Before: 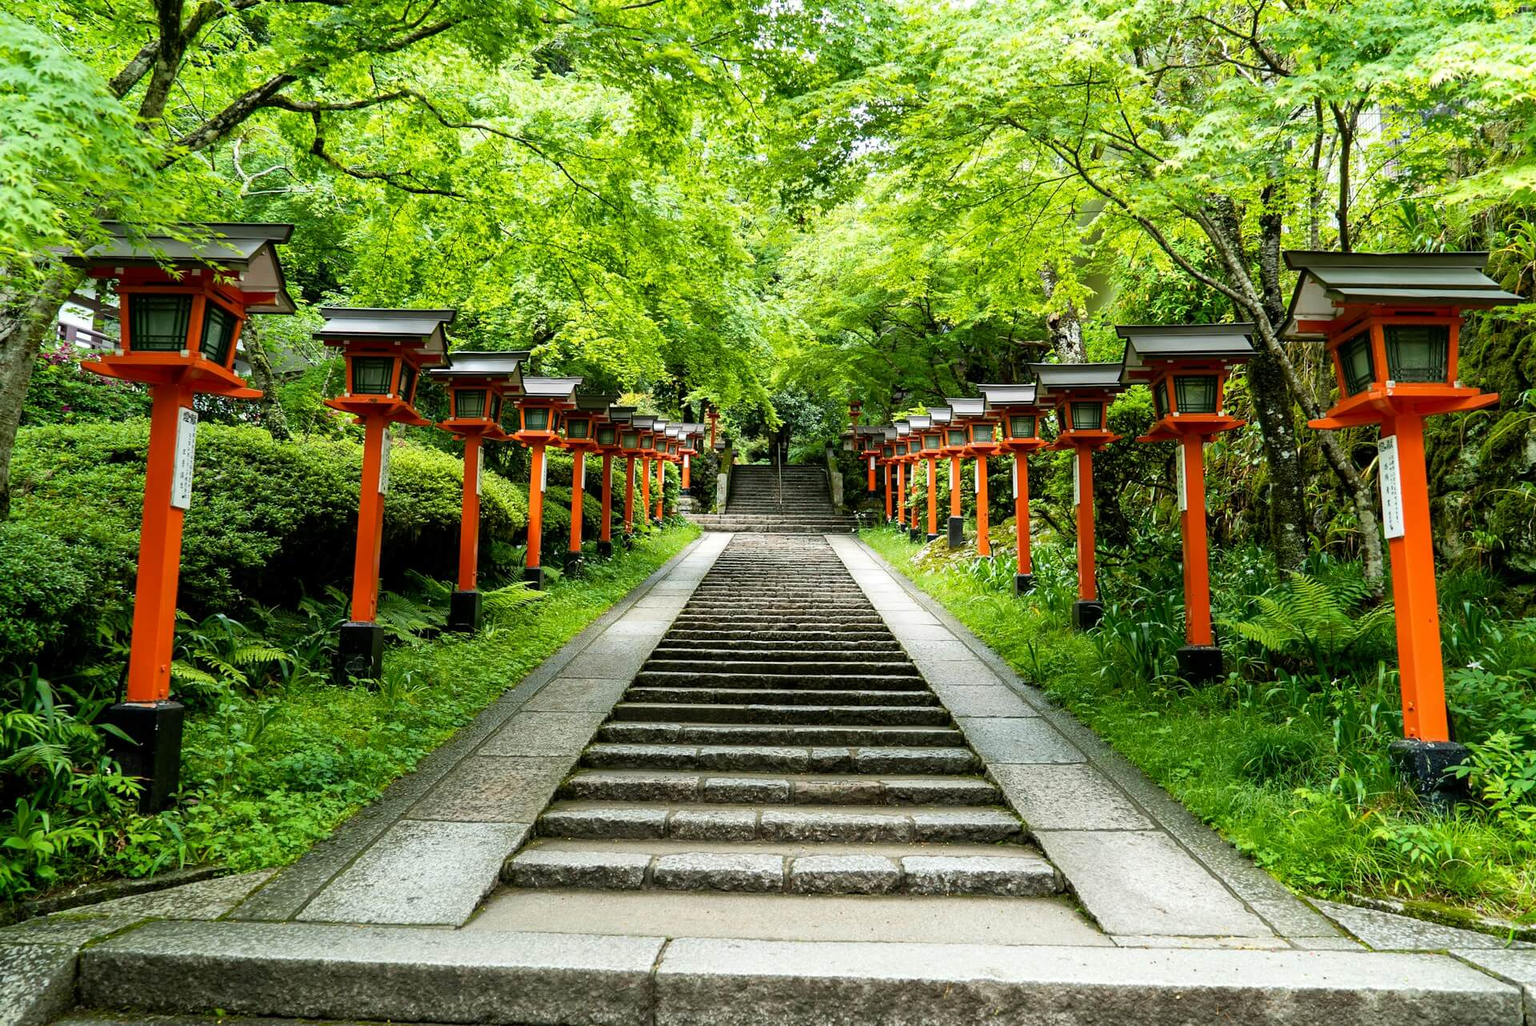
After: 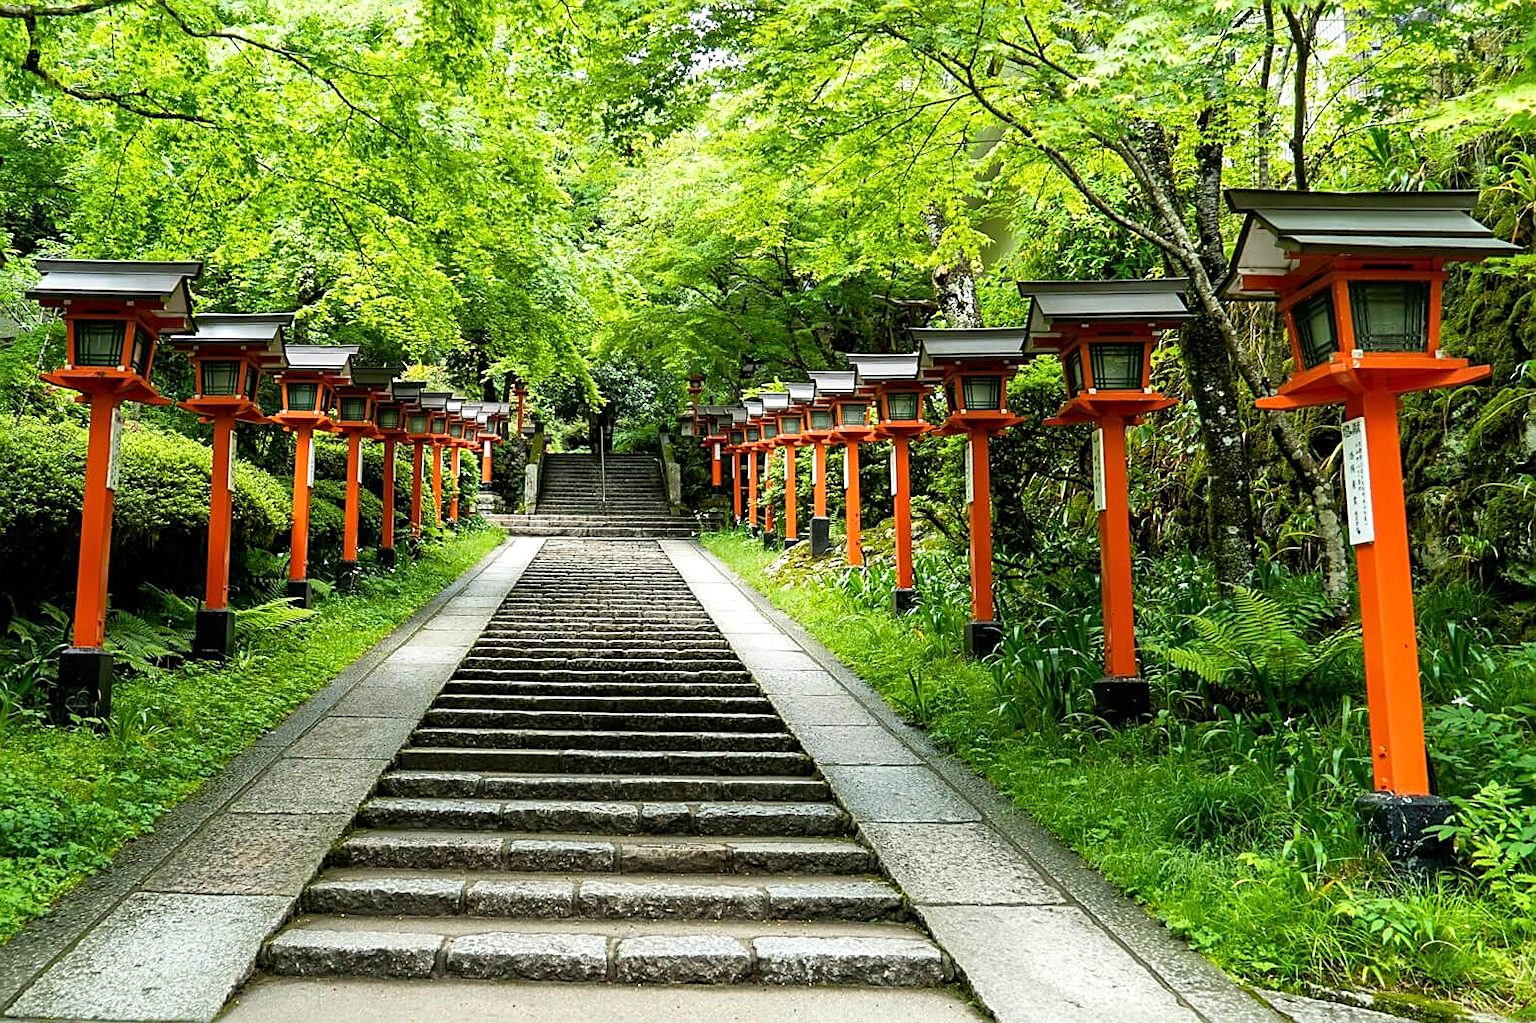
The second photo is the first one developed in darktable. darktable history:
crop: left 19.043%, top 9.579%, right 0%, bottom 9.659%
sharpen: on, module defaults
exposure: exposure 0.128 EV, compensate exposure bias true, compensate highlight preservation false
